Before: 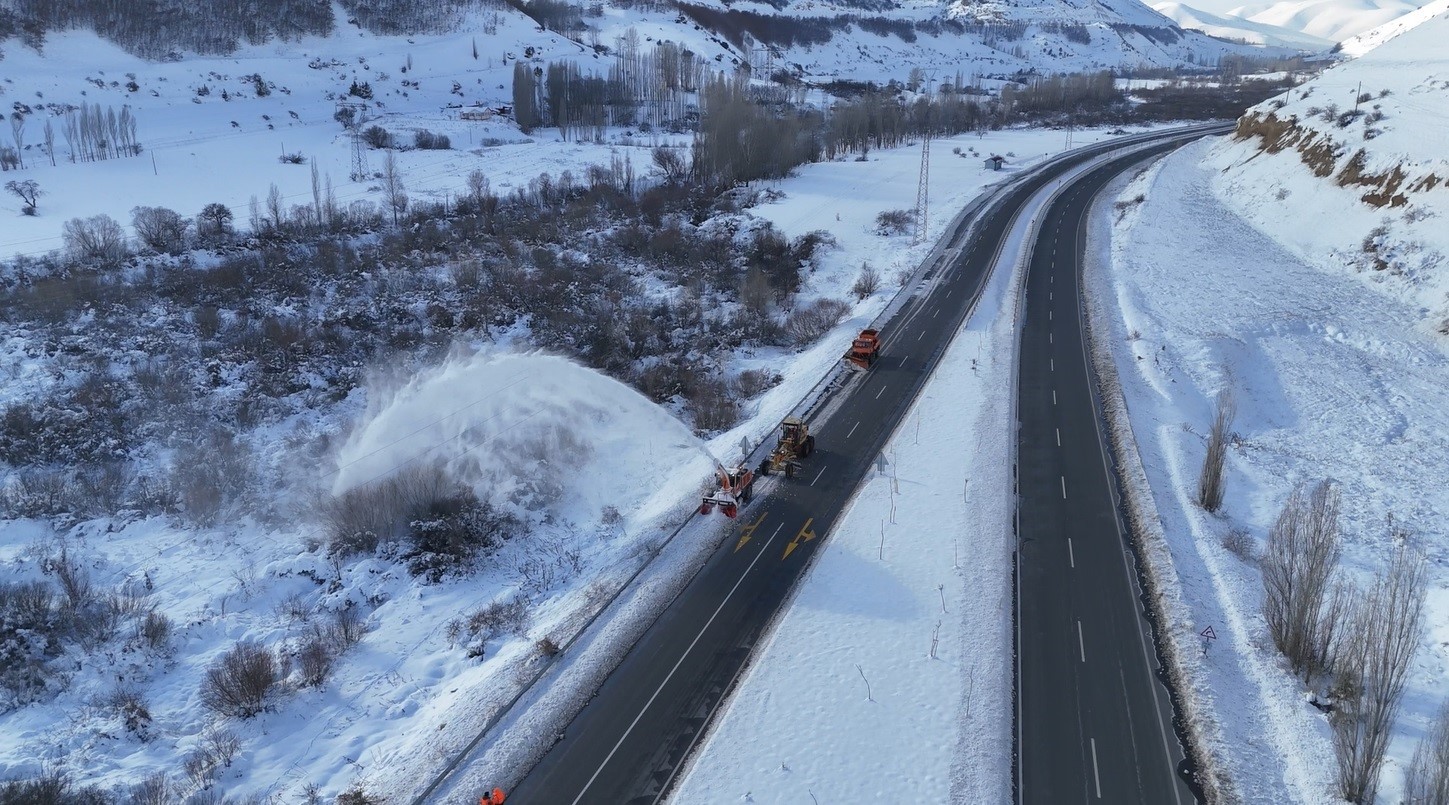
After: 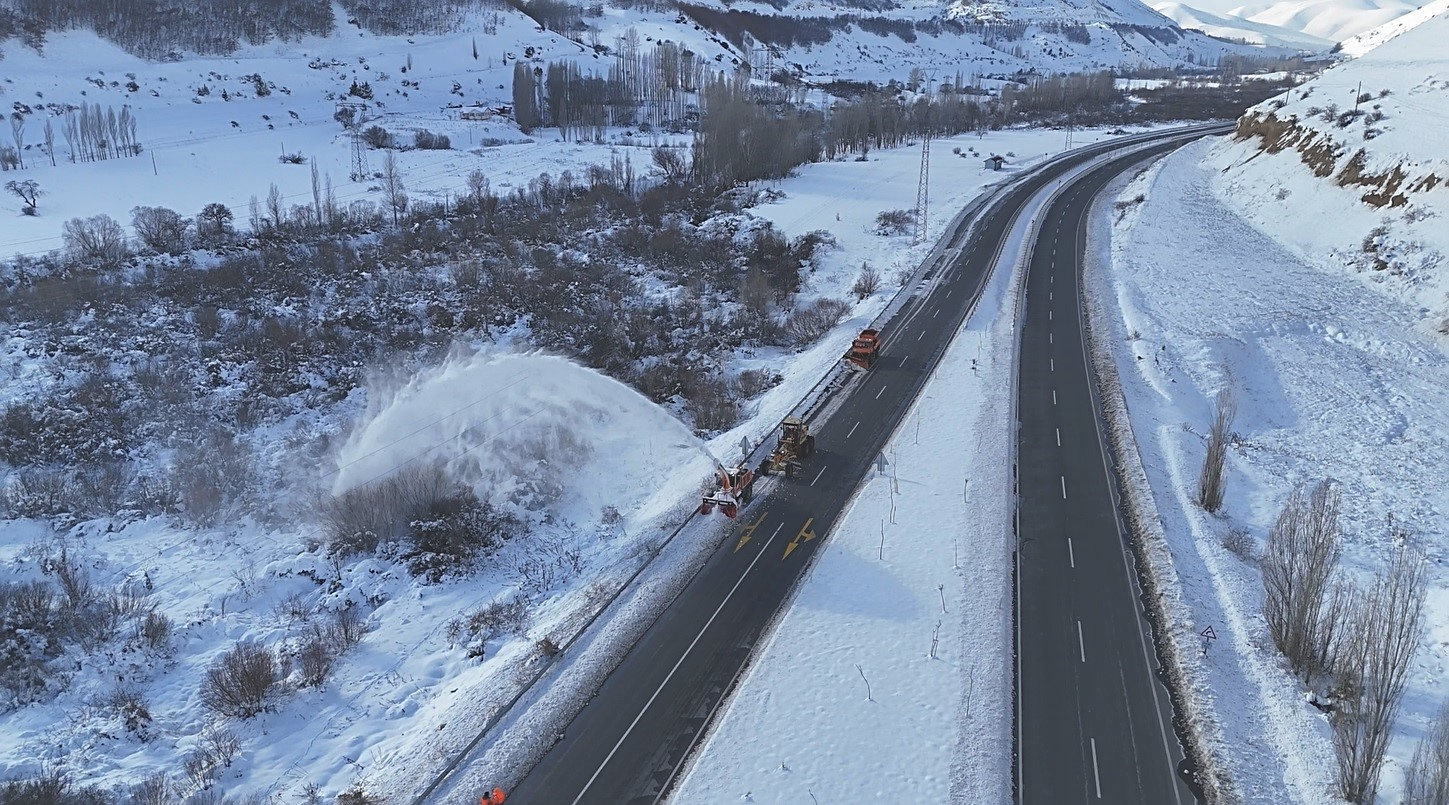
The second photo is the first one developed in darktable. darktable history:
sharpen: radius 2.536, amount 0.617
exposure: black level correction -0.022, exposure -0.039 EV, compensate exposure bias true, compensate highlight preservation false
